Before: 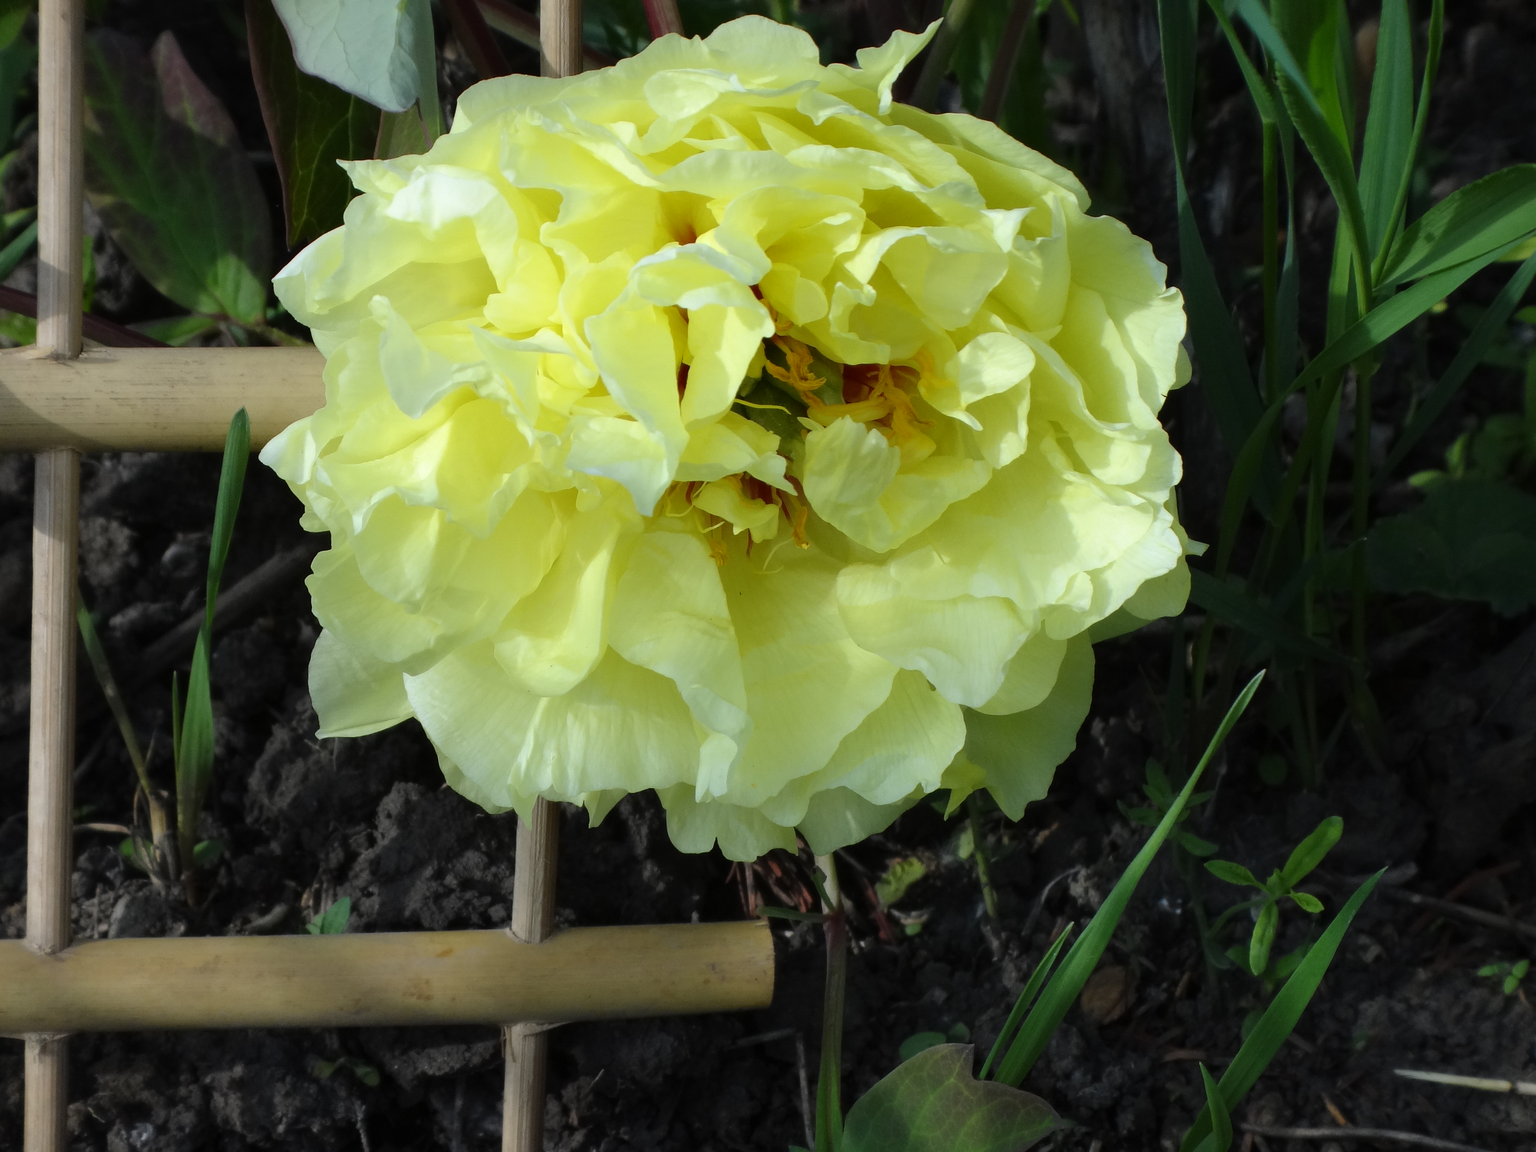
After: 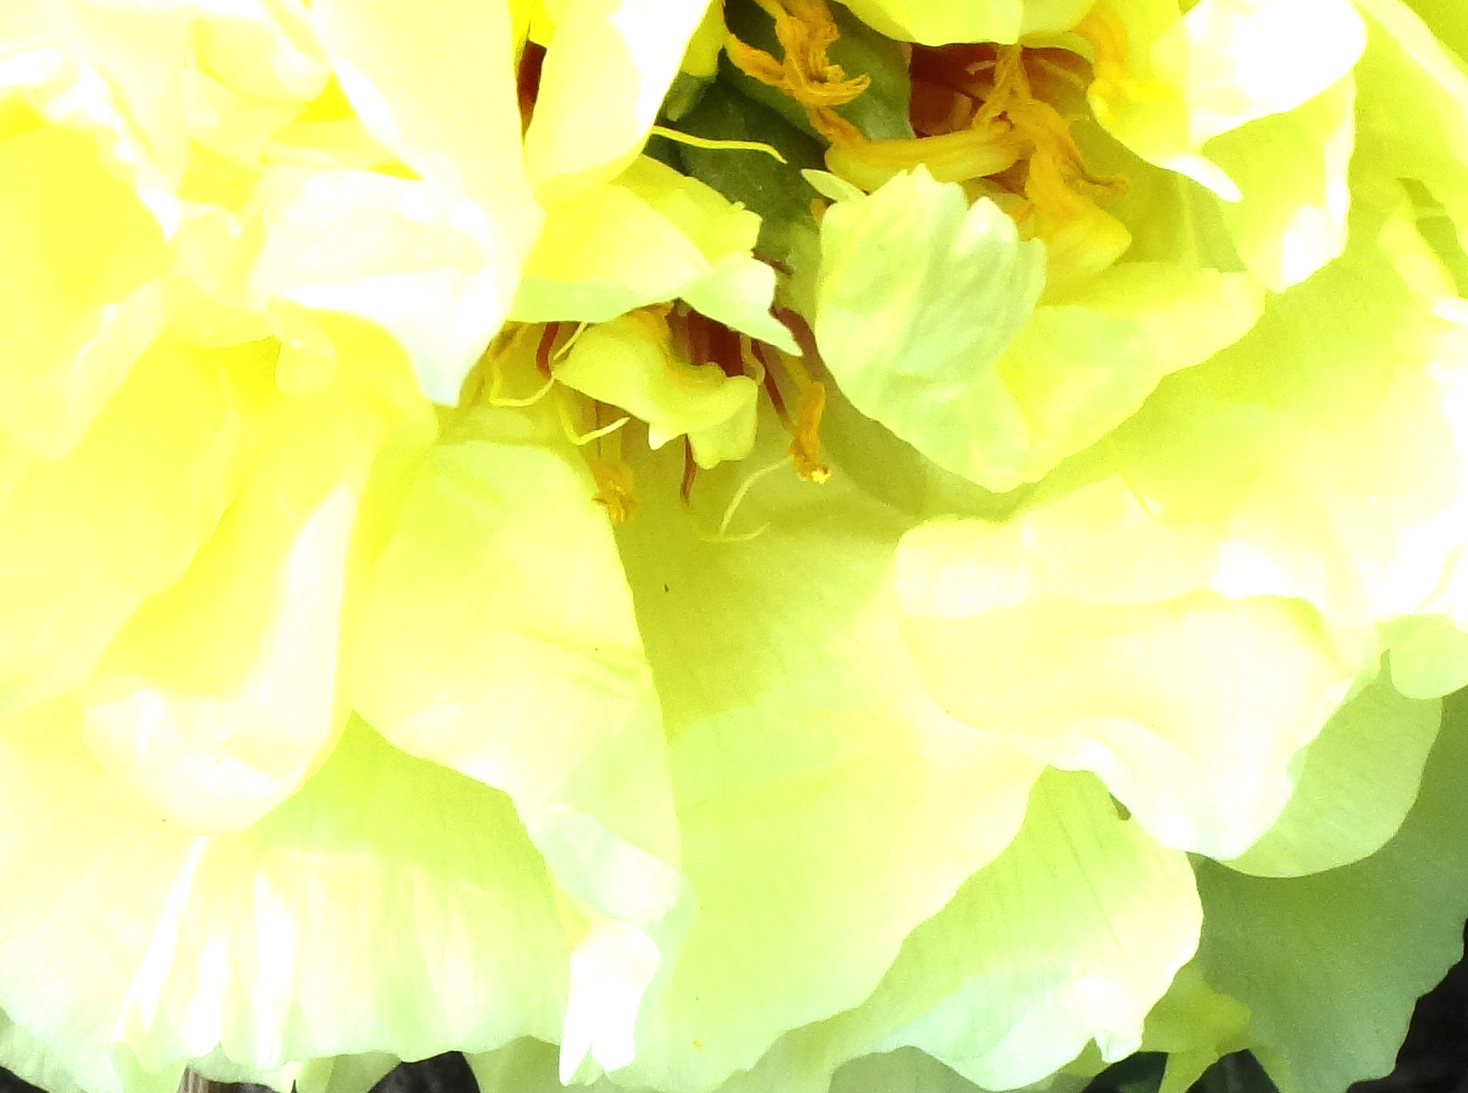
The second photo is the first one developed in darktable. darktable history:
crop: left 29.943%, top 30.01%, right 29.8%, bottom 30.032%
exposure: black level correction 0, exposure 1.439 EV, compensate highlight preservation false
shadows and highlights: shadows 12.51, white point adjustment 1.19, highlights -2.24, soften with gaussian
